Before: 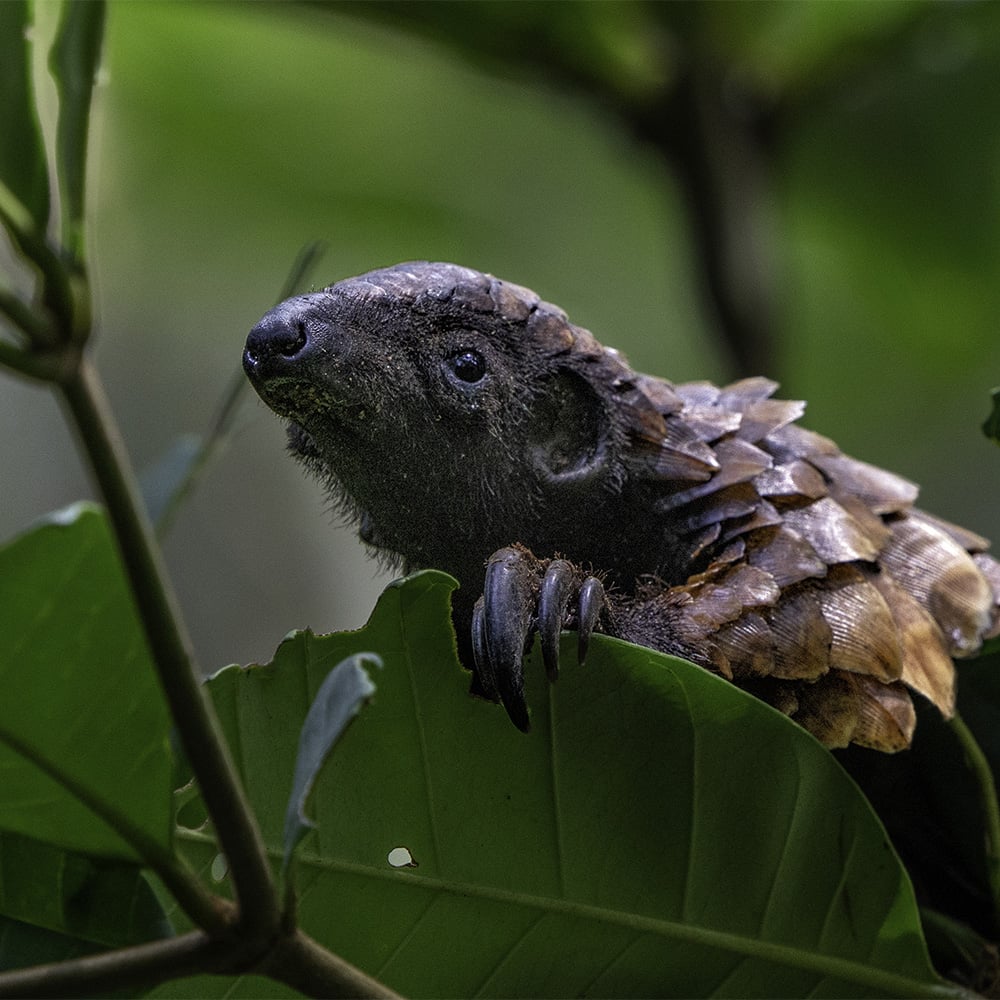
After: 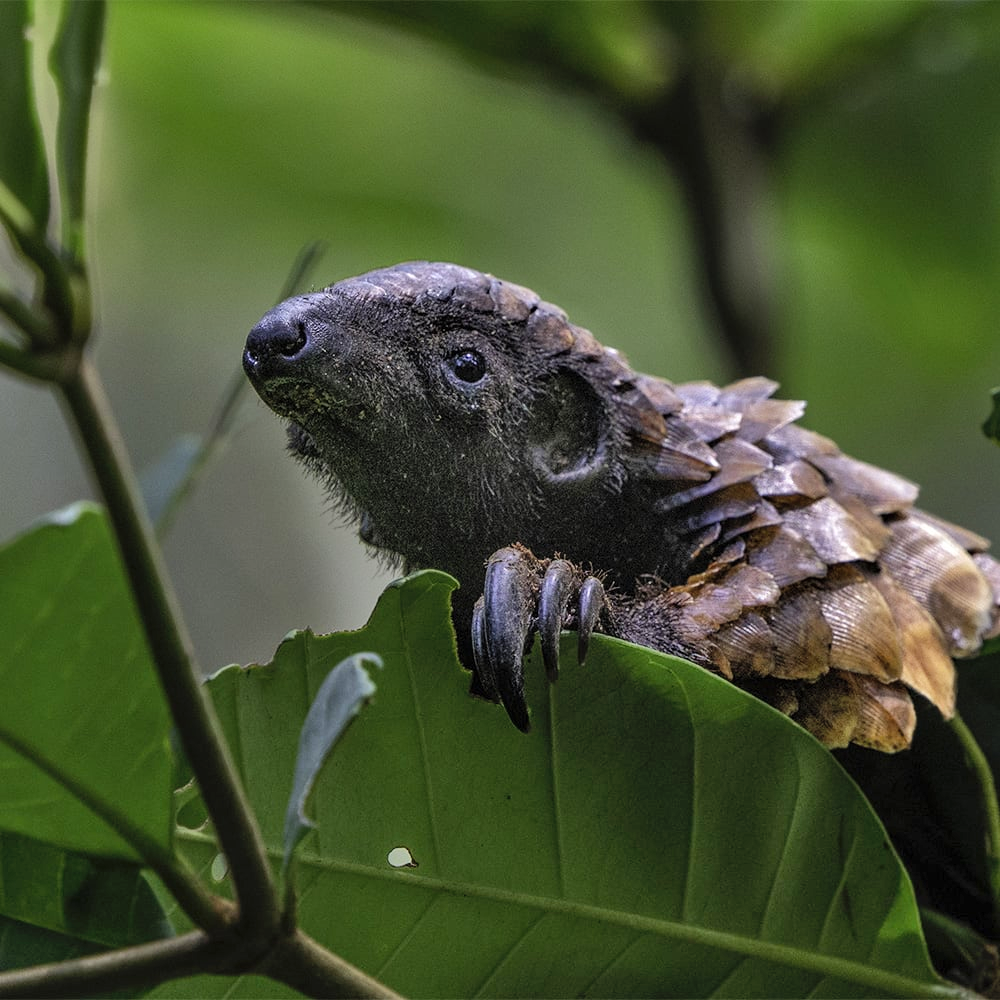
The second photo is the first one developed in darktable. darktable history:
shadows and highlights: low approximation 0.01, soften with gaussian
contrast brightness saturation: contrast 0.03, brightness 0.06, saturation 0.13
